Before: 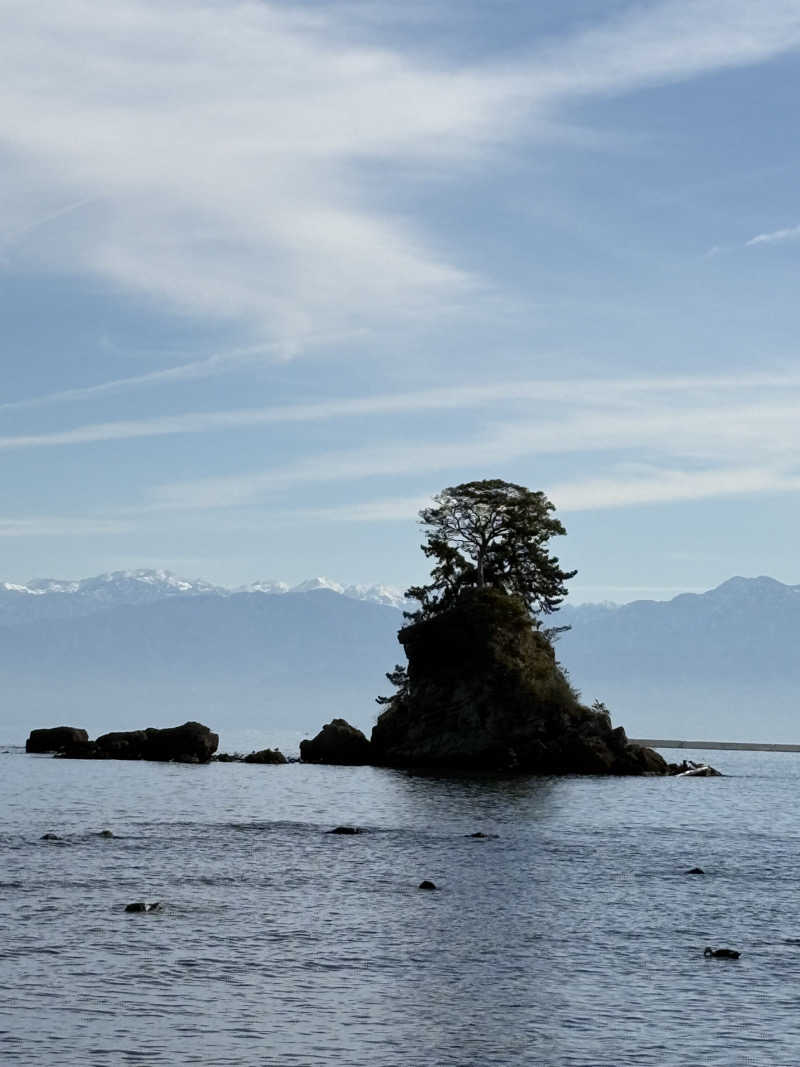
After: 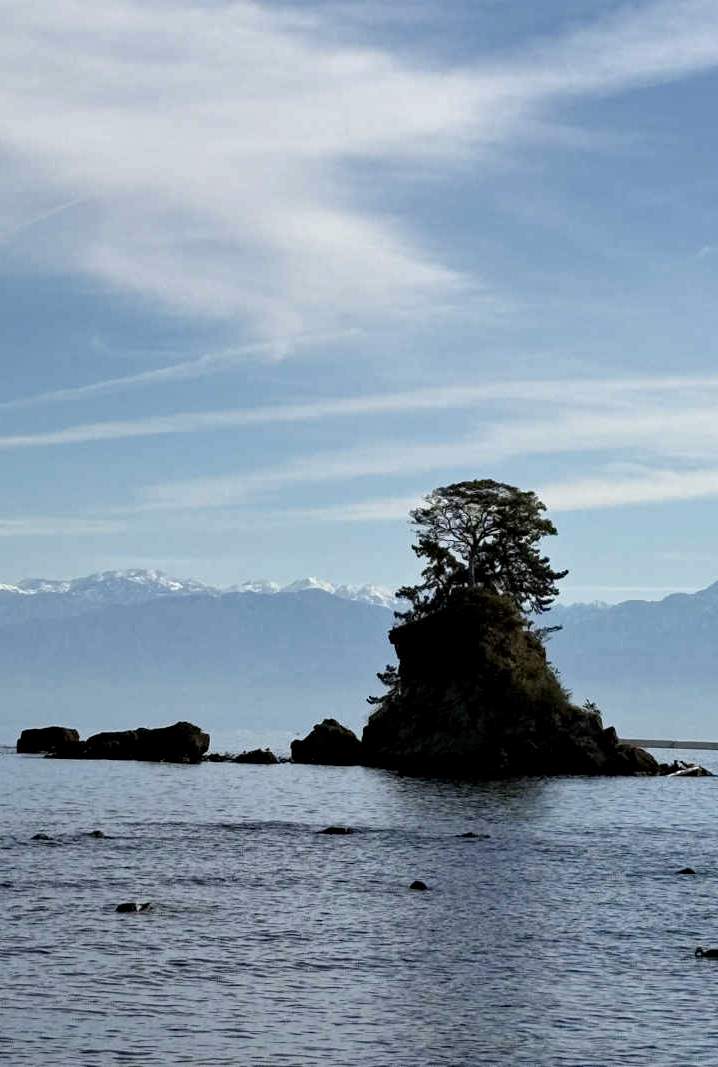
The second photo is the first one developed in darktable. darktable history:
local contrast: highlights 105%, shadows 101%, detail 119%, midtone range 0.2
haze removal: compatibility mode true, adaptive false
crop and rotate: left 1.331%, right 8.798%
